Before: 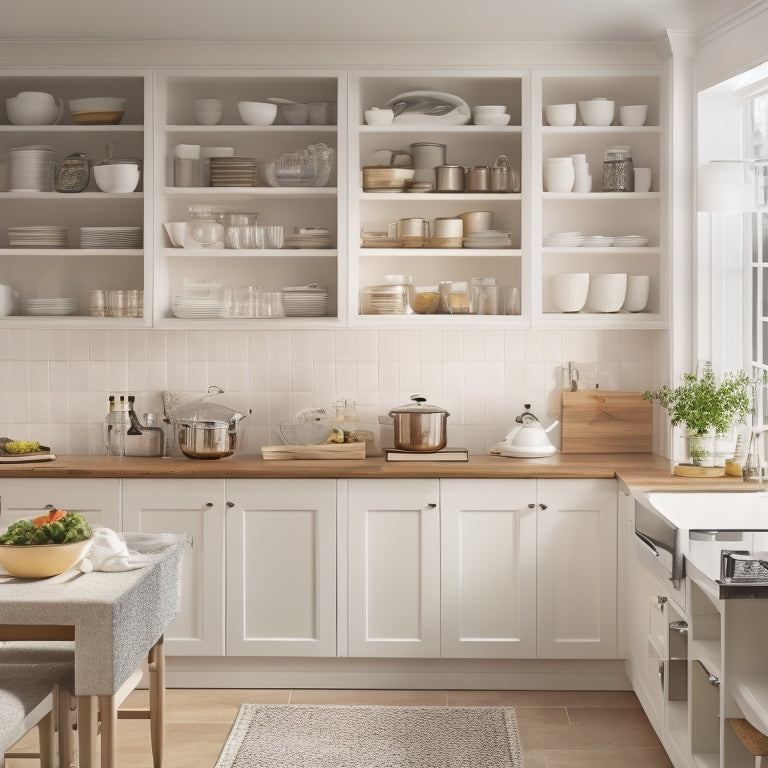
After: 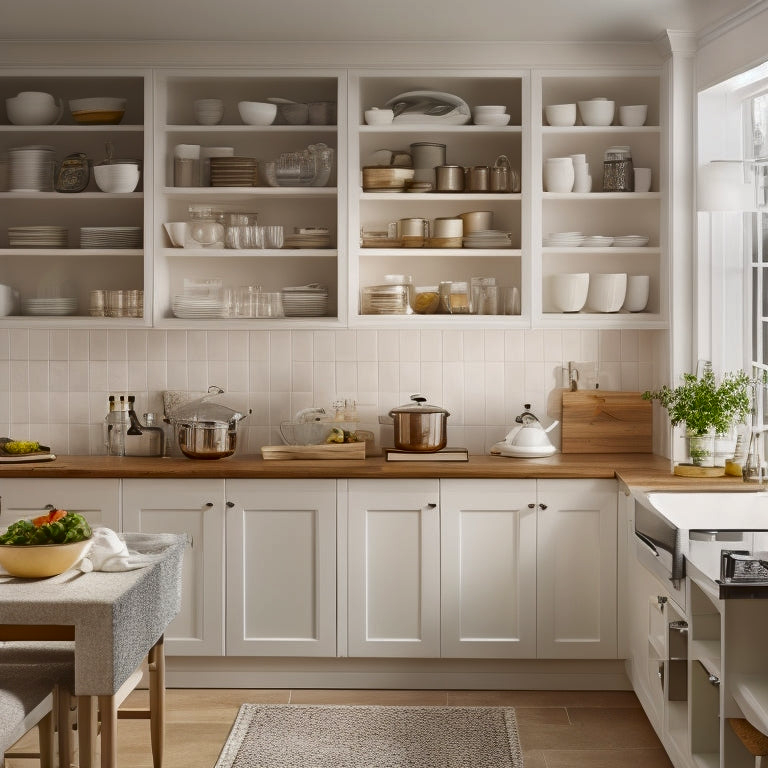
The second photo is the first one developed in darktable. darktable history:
contrast brightness saturation: brightness -0.253, saturation 0.195
